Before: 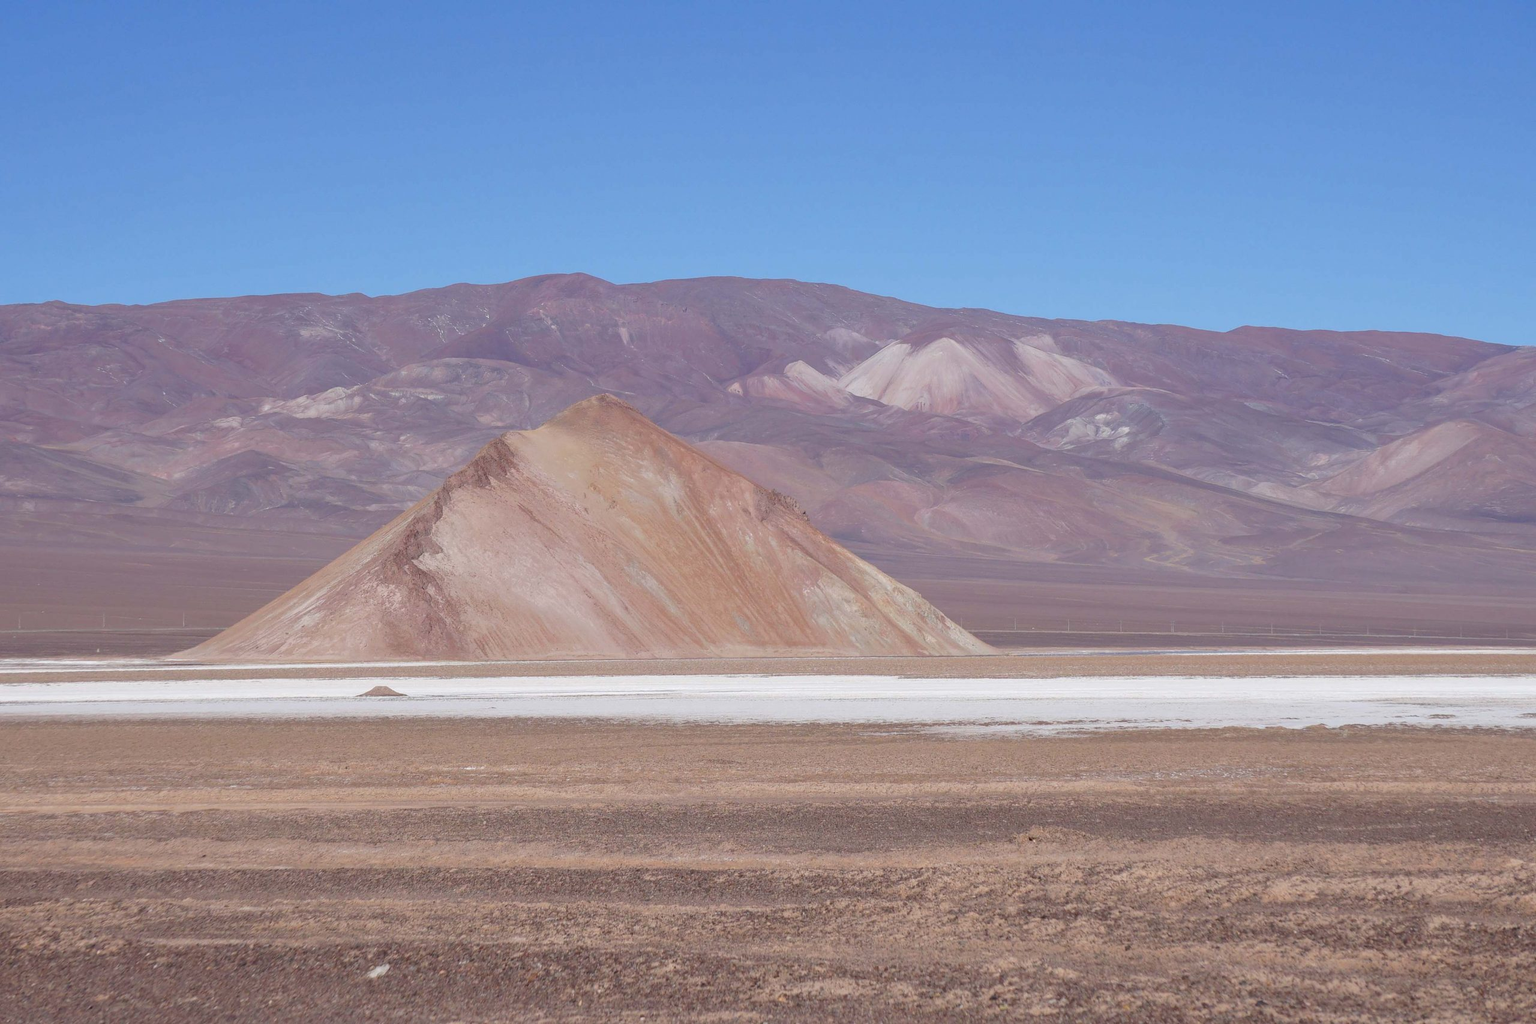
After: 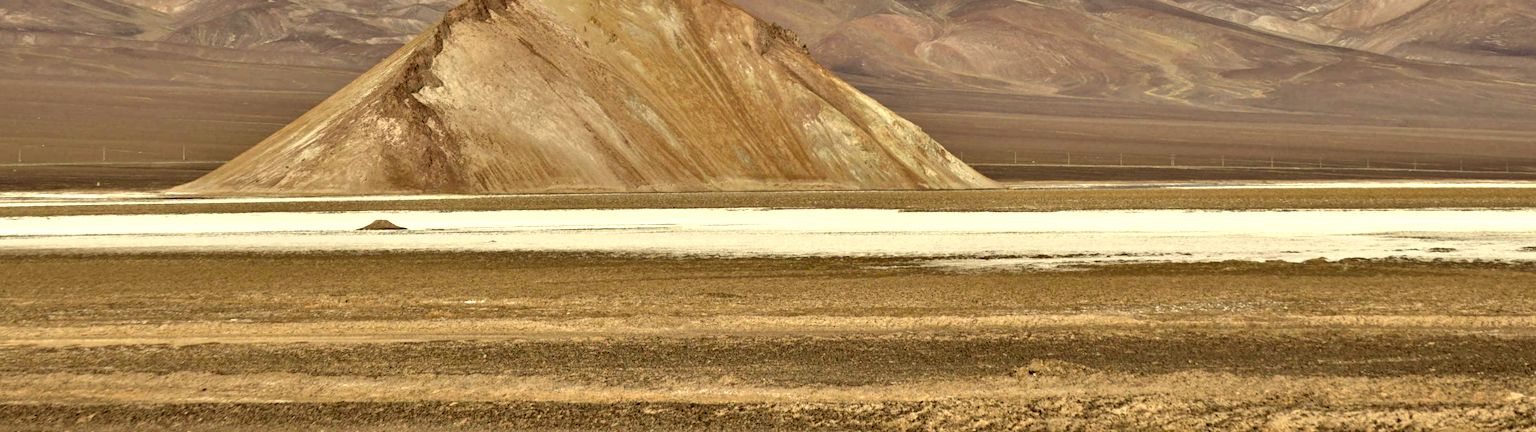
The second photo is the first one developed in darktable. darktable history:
crop: top 45.599%, bottom 12.118%
color correction: highlights a* 0.105, highlights b* 29.5, shadows a* -0.203, shadows b* 20.92
contrast equalizer: octaves 7, y [[0.48, 0.654, 0.731, 0.706, 0.772, 0.382], [0.55 ×6], [0 ×6], [0 ×6], [0 ×6]]
shadows and highlights: low approximation 0.01, soften with gaussian
